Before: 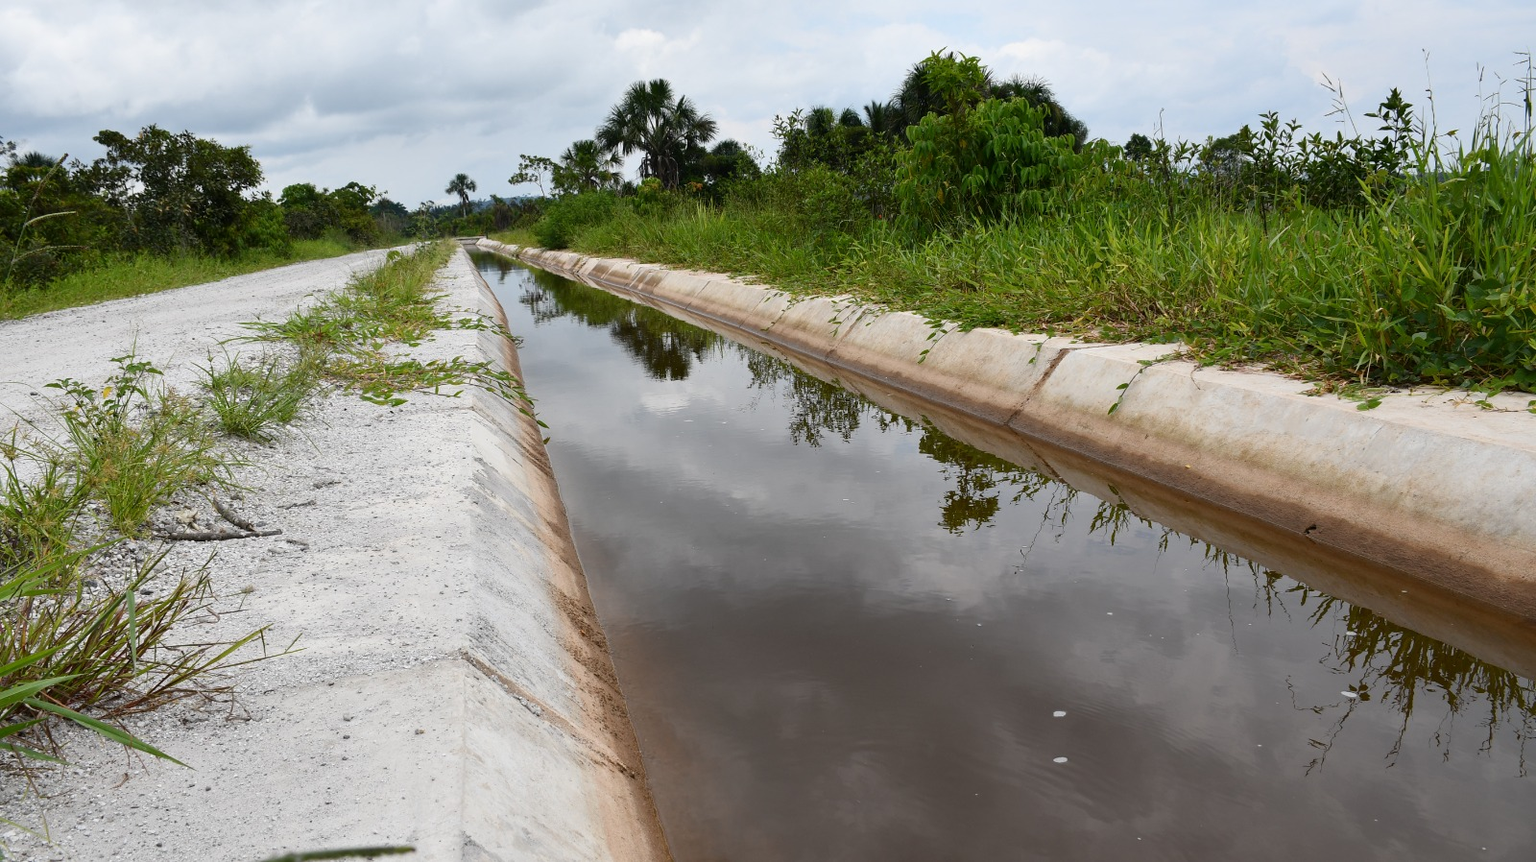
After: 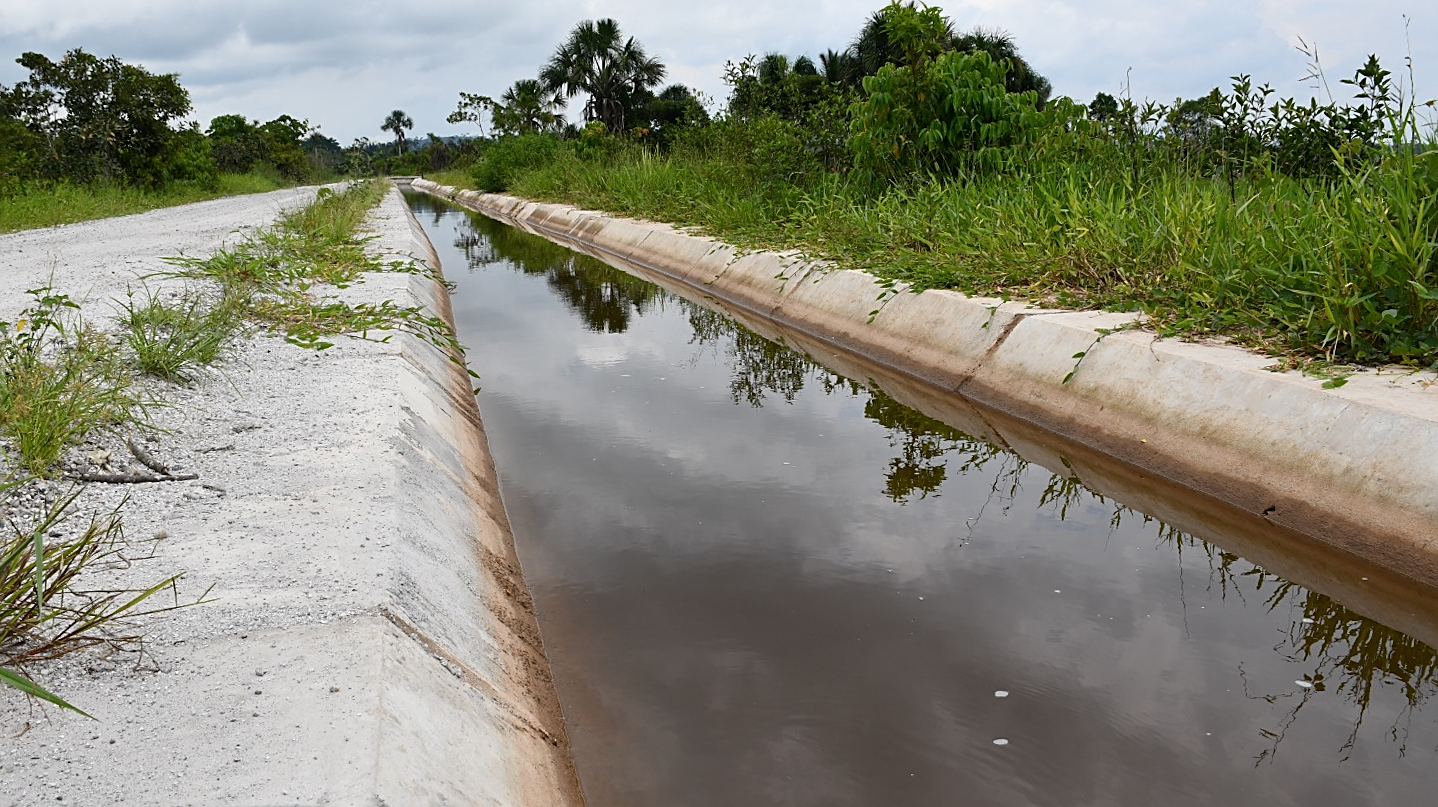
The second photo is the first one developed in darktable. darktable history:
sharpen: on, module defaults
crop and rotate: angle -1.96°, left 3.097%, top 4.154%, right 1.586%, bottom 0.529%
